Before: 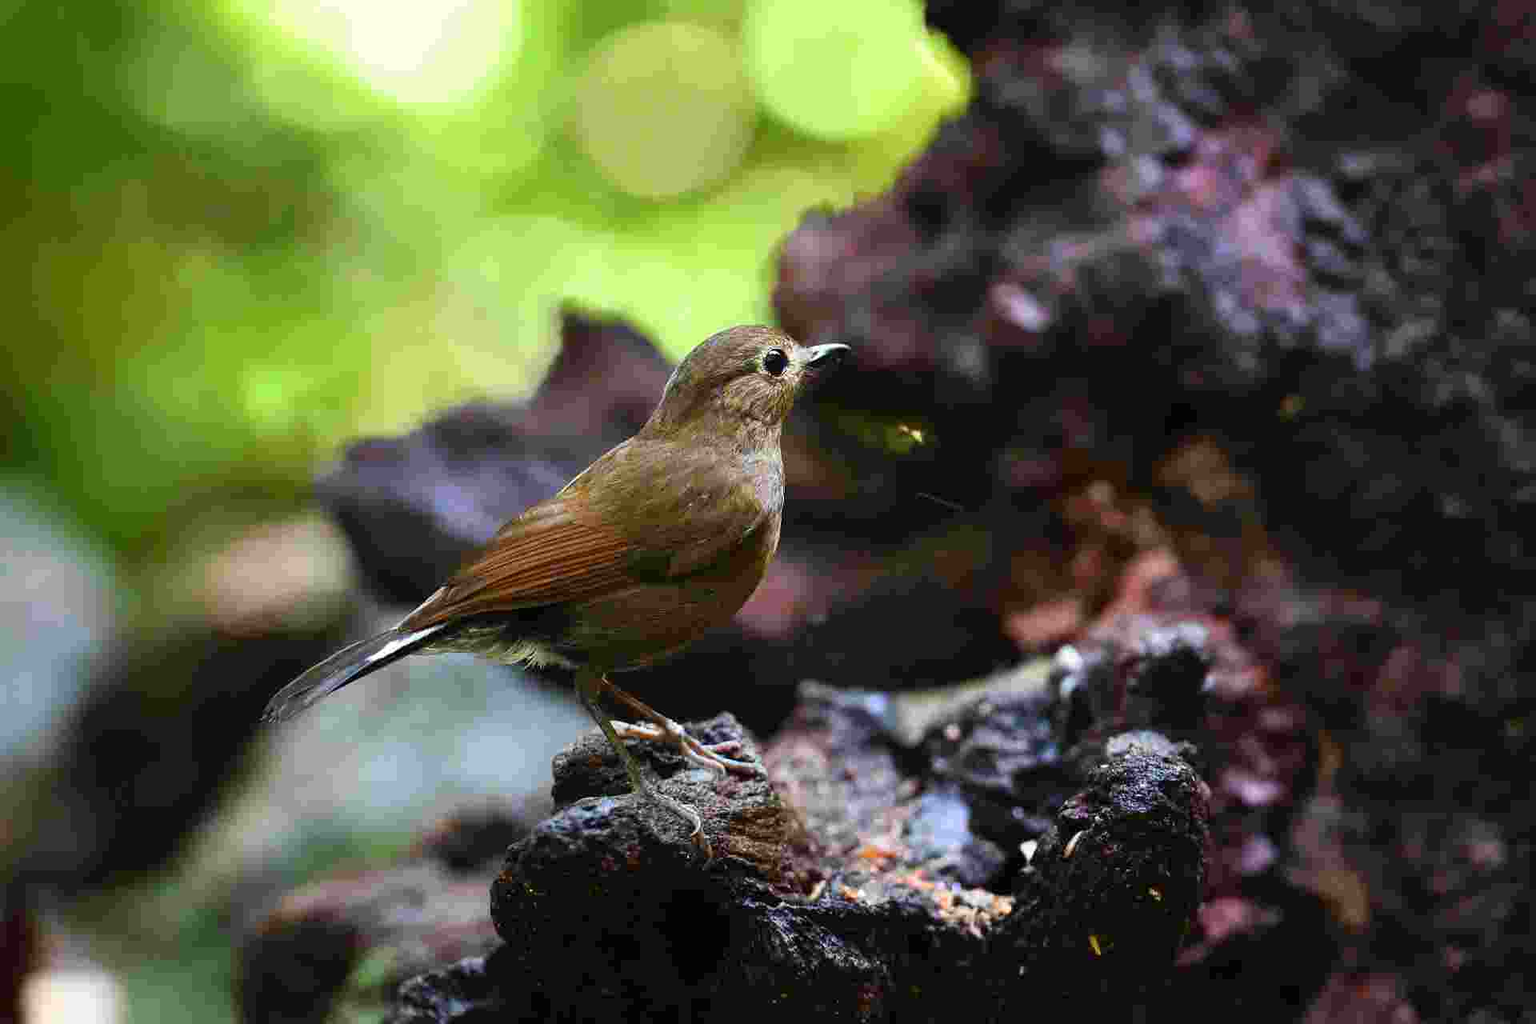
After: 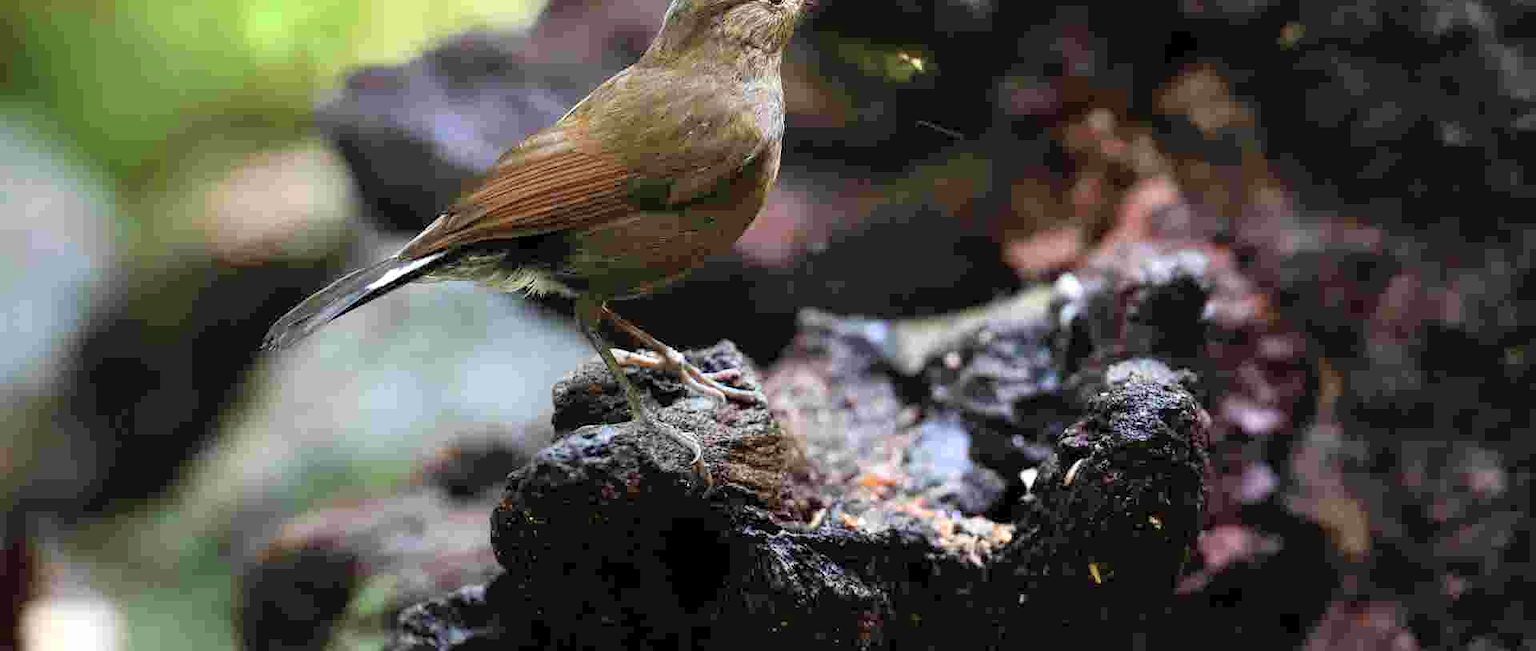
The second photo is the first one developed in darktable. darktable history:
contrast brightness saturation: brightness 0.126
crop and rotate: top 36.365%
color correction: highlights b* -0.023, saturation 0.818
exposure: black level correction 0.003, exposure 0.147 EV, compensate exposure bias true, compensate highlight preservation false
